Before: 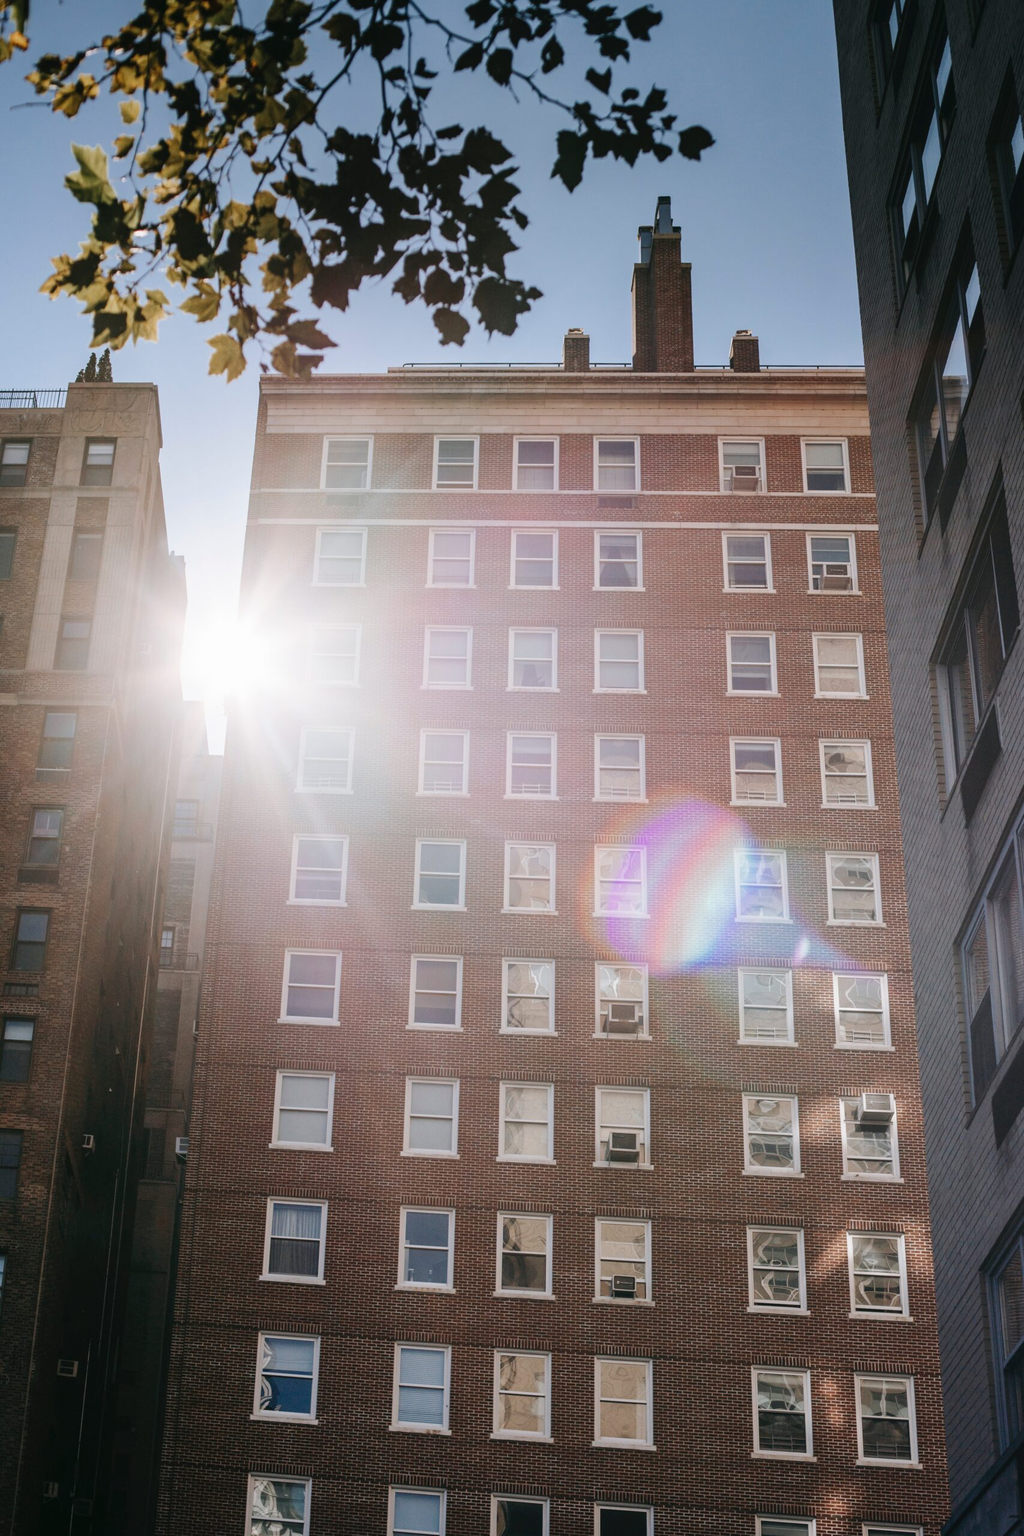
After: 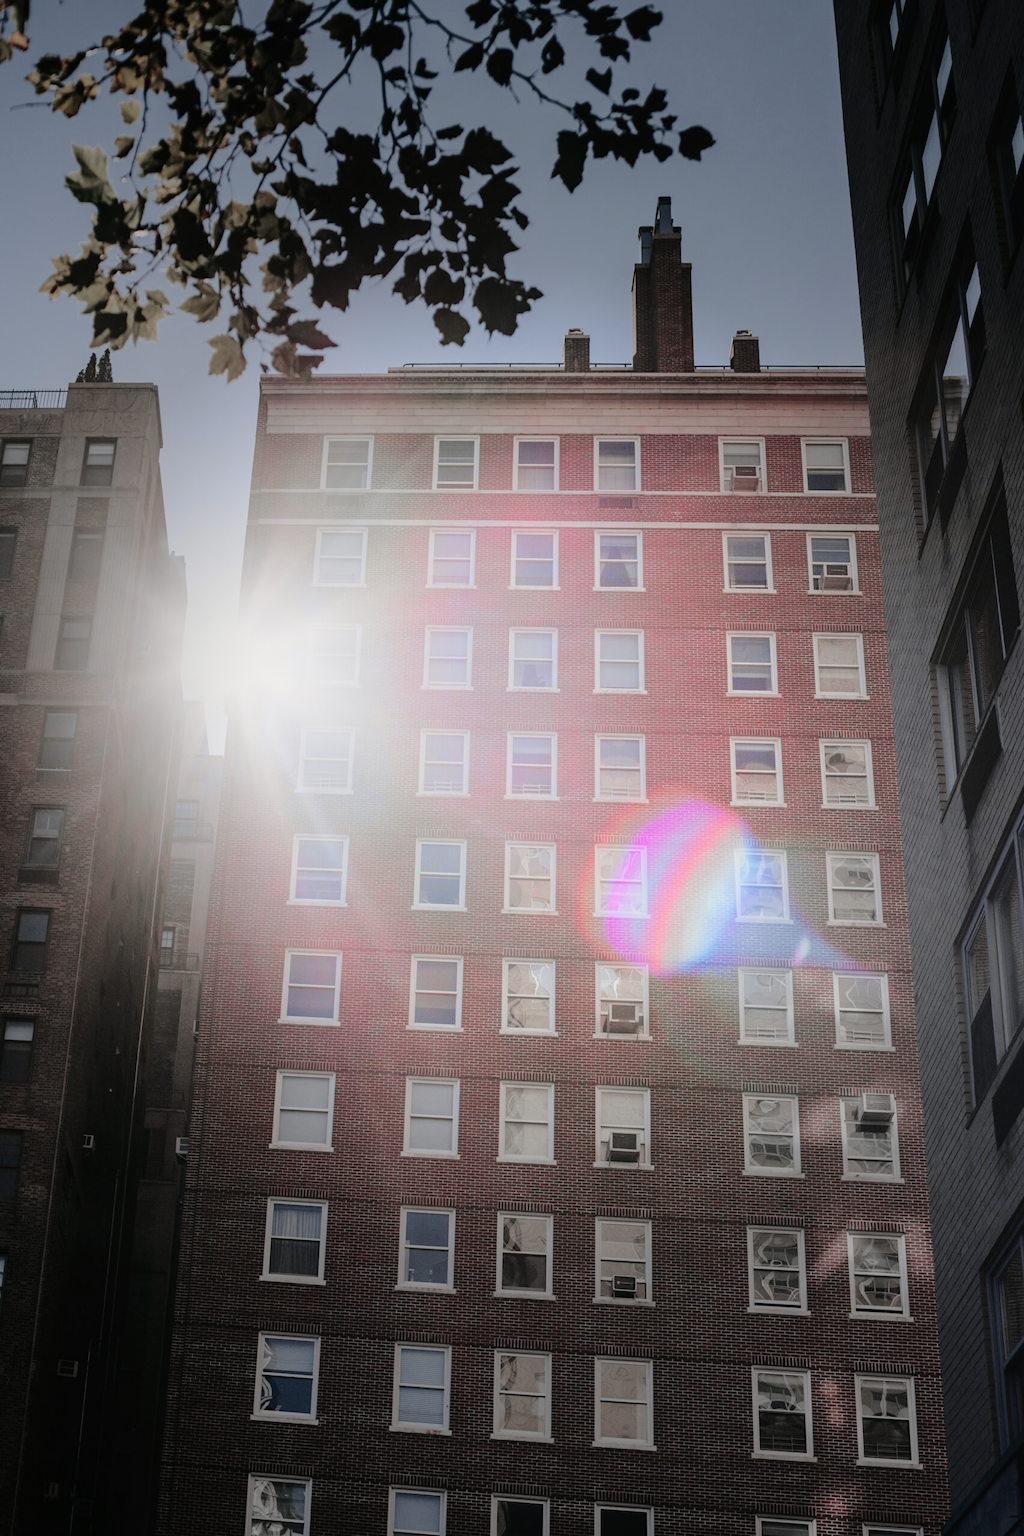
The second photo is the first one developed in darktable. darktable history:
vignetting: fall-off start 31.83%, fall-off radius 34.13%, unbound false
tone equalizer: on, module defaults
tone curve: curves: ch0 [(0, 0) (0.23, 0.189) (0.486, 0.52) (0.822, 0.825) (0.994, 0.955)]; ch1 [(0, 0) (0.226, 0.261) (0.379, 0.442) (0.469, 0.468) (0.495, 0.498) (0.514, 0.509) (0.561, 0.603) (0.59, 0.656) (1, 1)]; ch2 [(0, 0) (0.269, 0.299) (0.459, 0.43) (0.498, 0.5) (0.523, 0.52) (0.586, 0.569) (0.635, 0.617) (0.659, 0.681) (0.718, 0.764) (1, 1)], color space Lab, independent channels, preserve colors none
